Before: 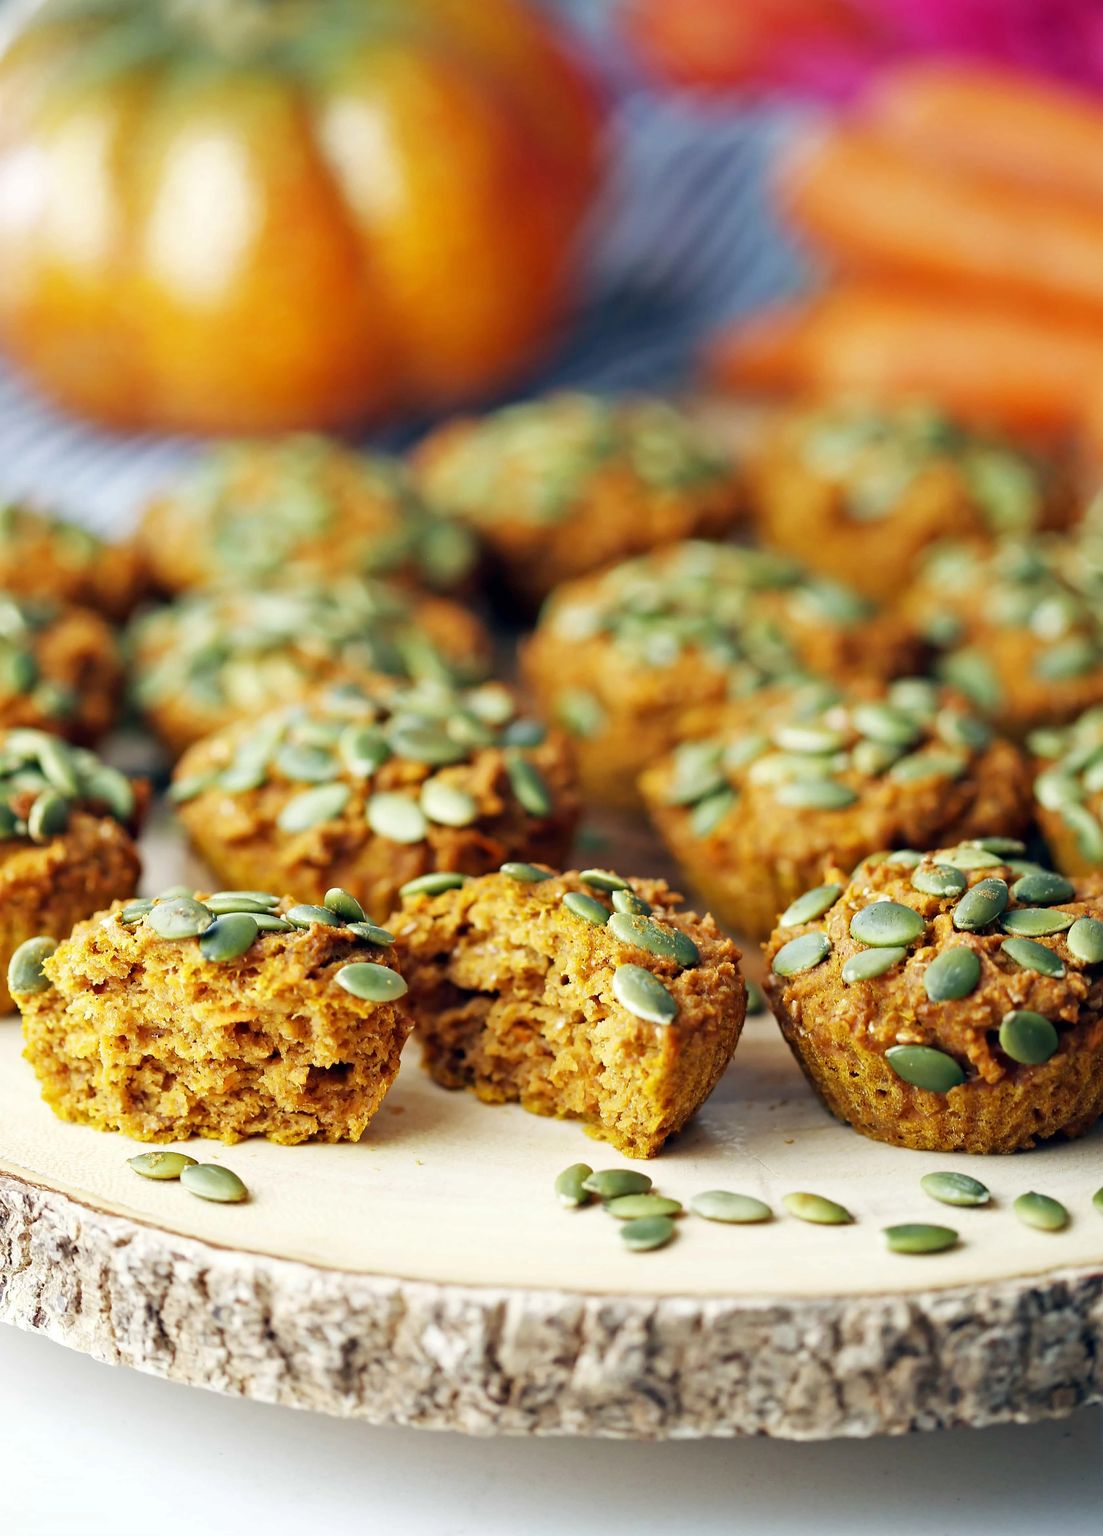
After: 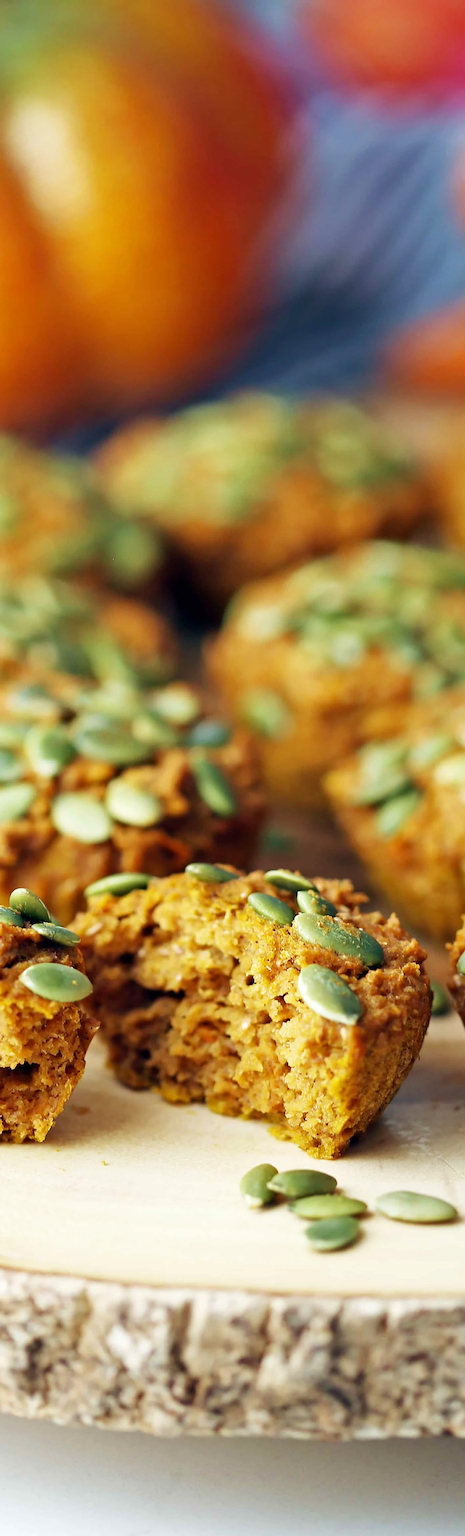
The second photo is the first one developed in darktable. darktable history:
crop: left 28.583%, right 29.231%
velvia: strength 27%
